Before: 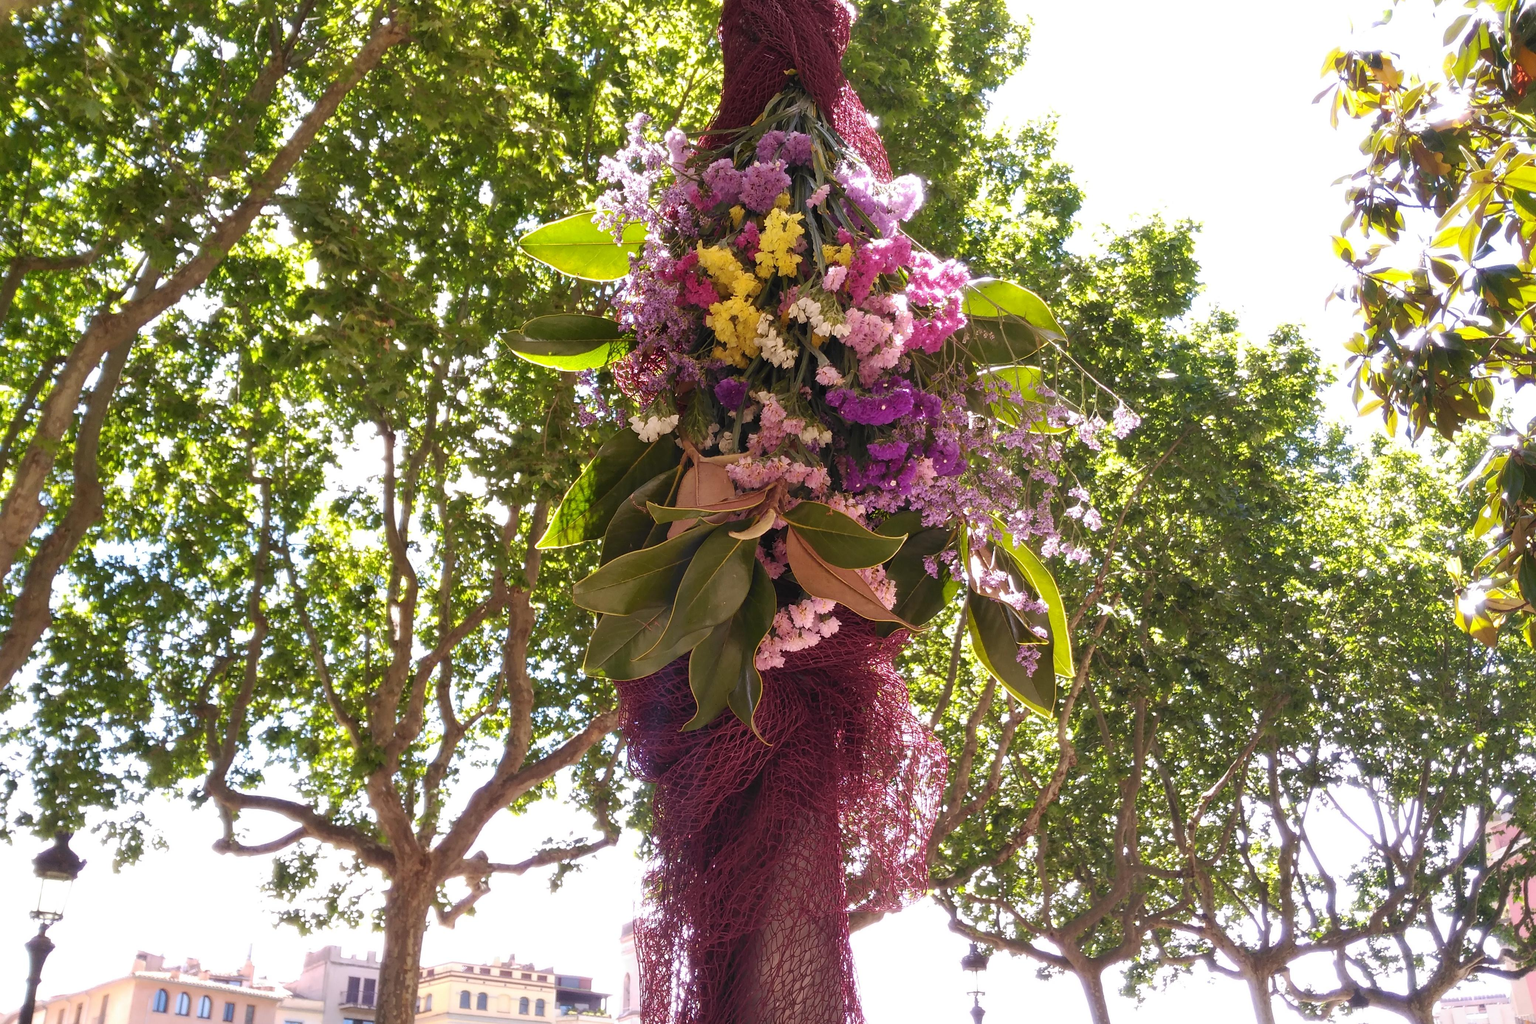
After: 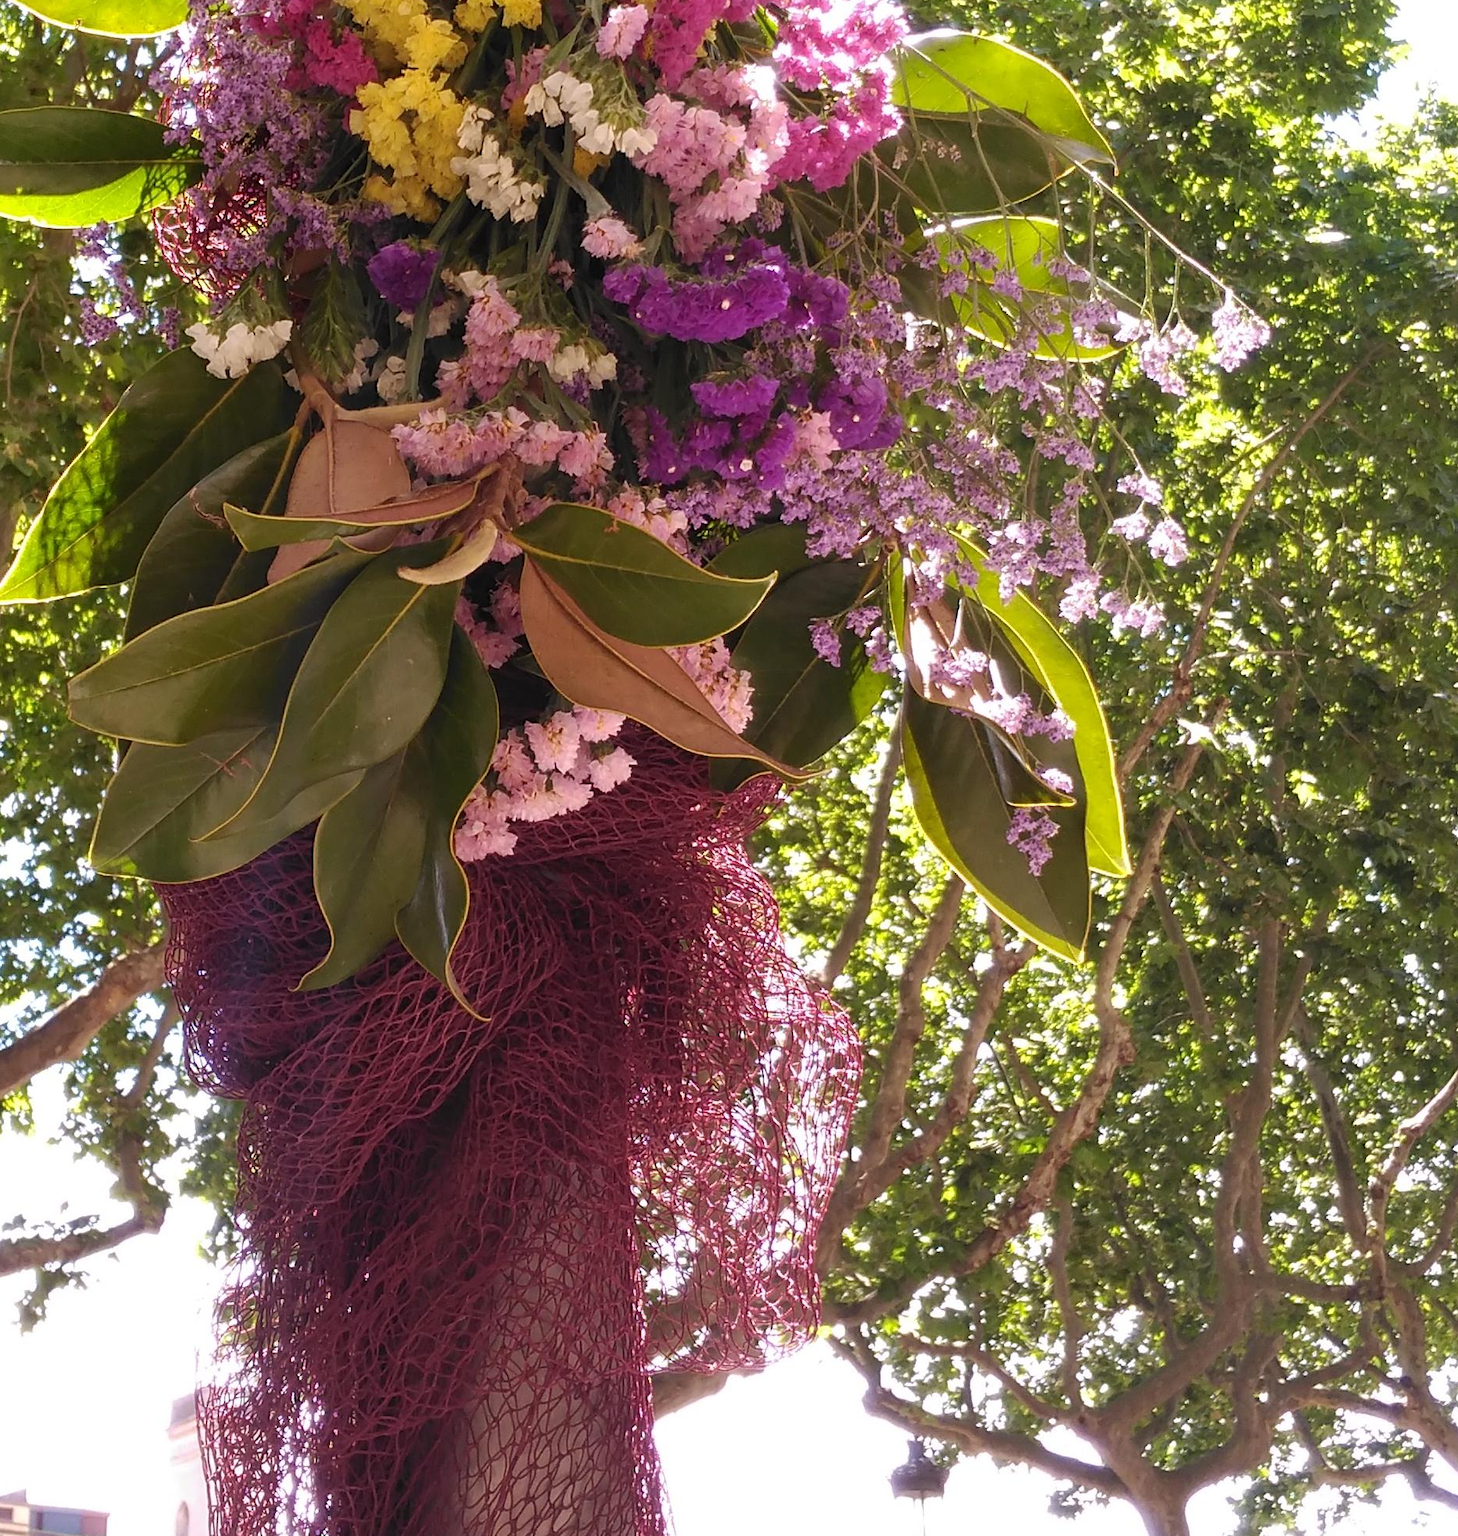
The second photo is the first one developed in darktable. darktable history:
crop: left 35.239%, top 25.784%, right 19.913%, bottom 3.381%
